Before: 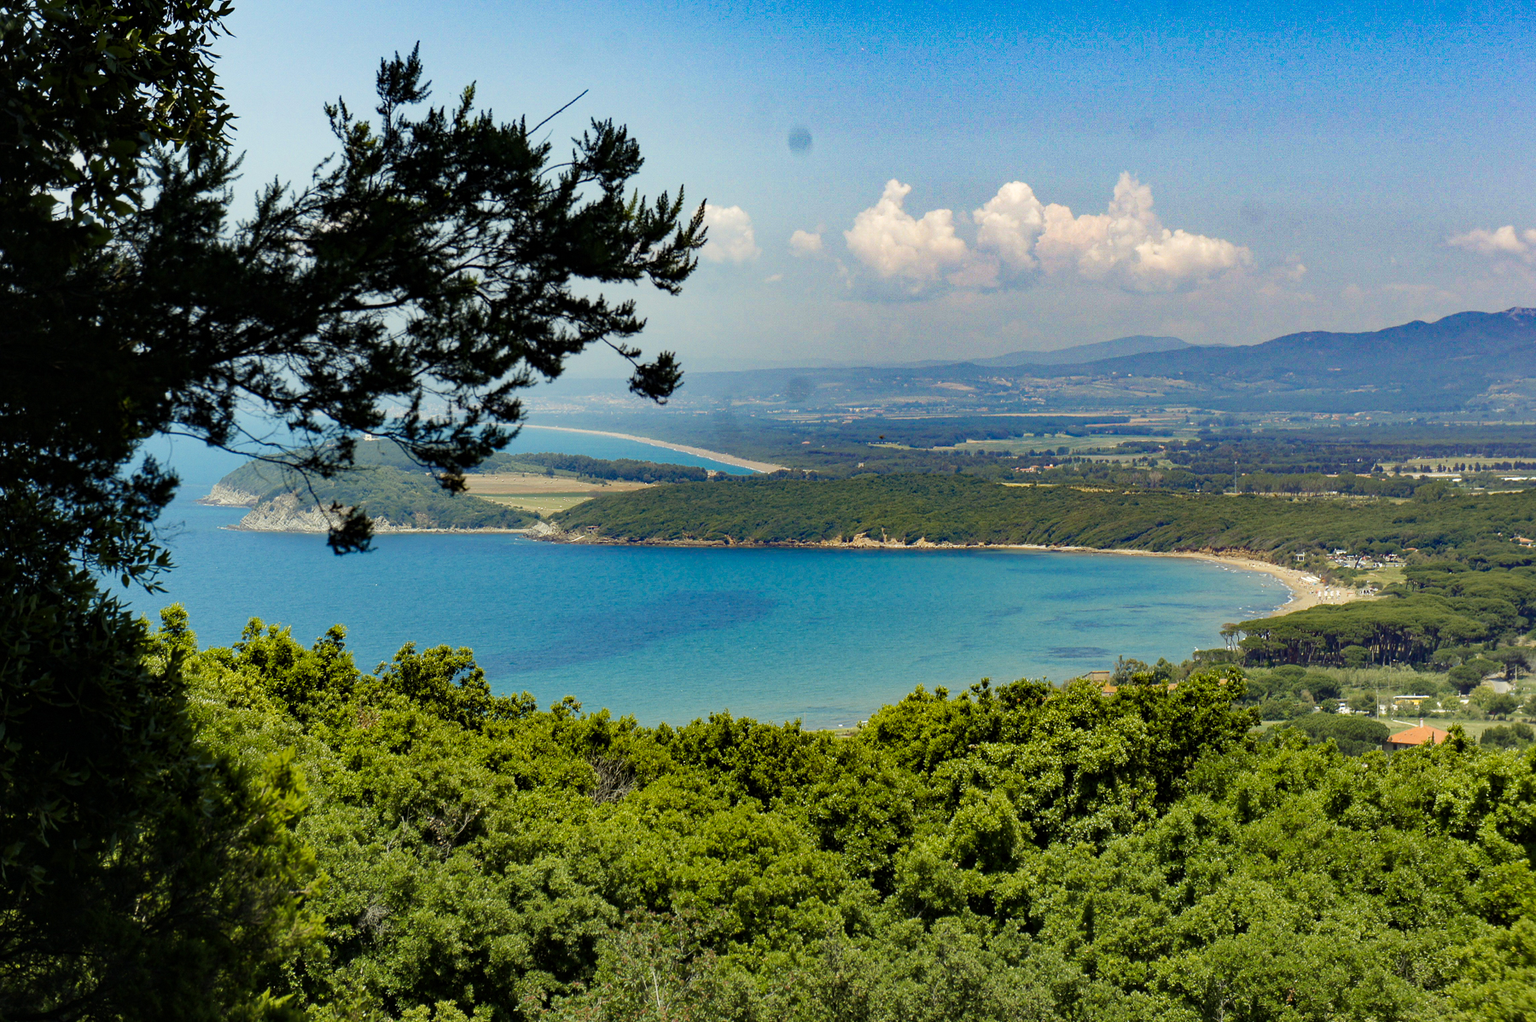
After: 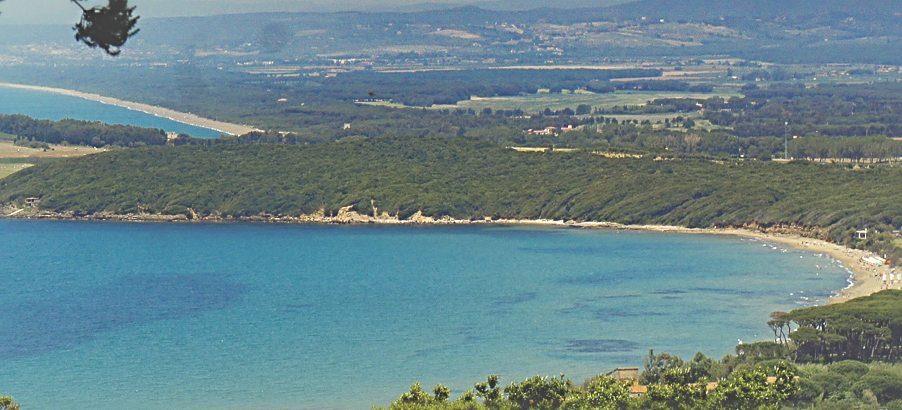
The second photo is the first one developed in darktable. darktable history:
crop: left 36.811%, top 35.013%, right 13.06%, bottom 30.709%
sharpen: radius 3.974
exposure: black level correction -0.06, exposure -0.05 EV, compensate exposure bias true, compensate highlight preservation false
shadows and highlights: shadows 21.03, highlights -37.2, soften with gaussian
